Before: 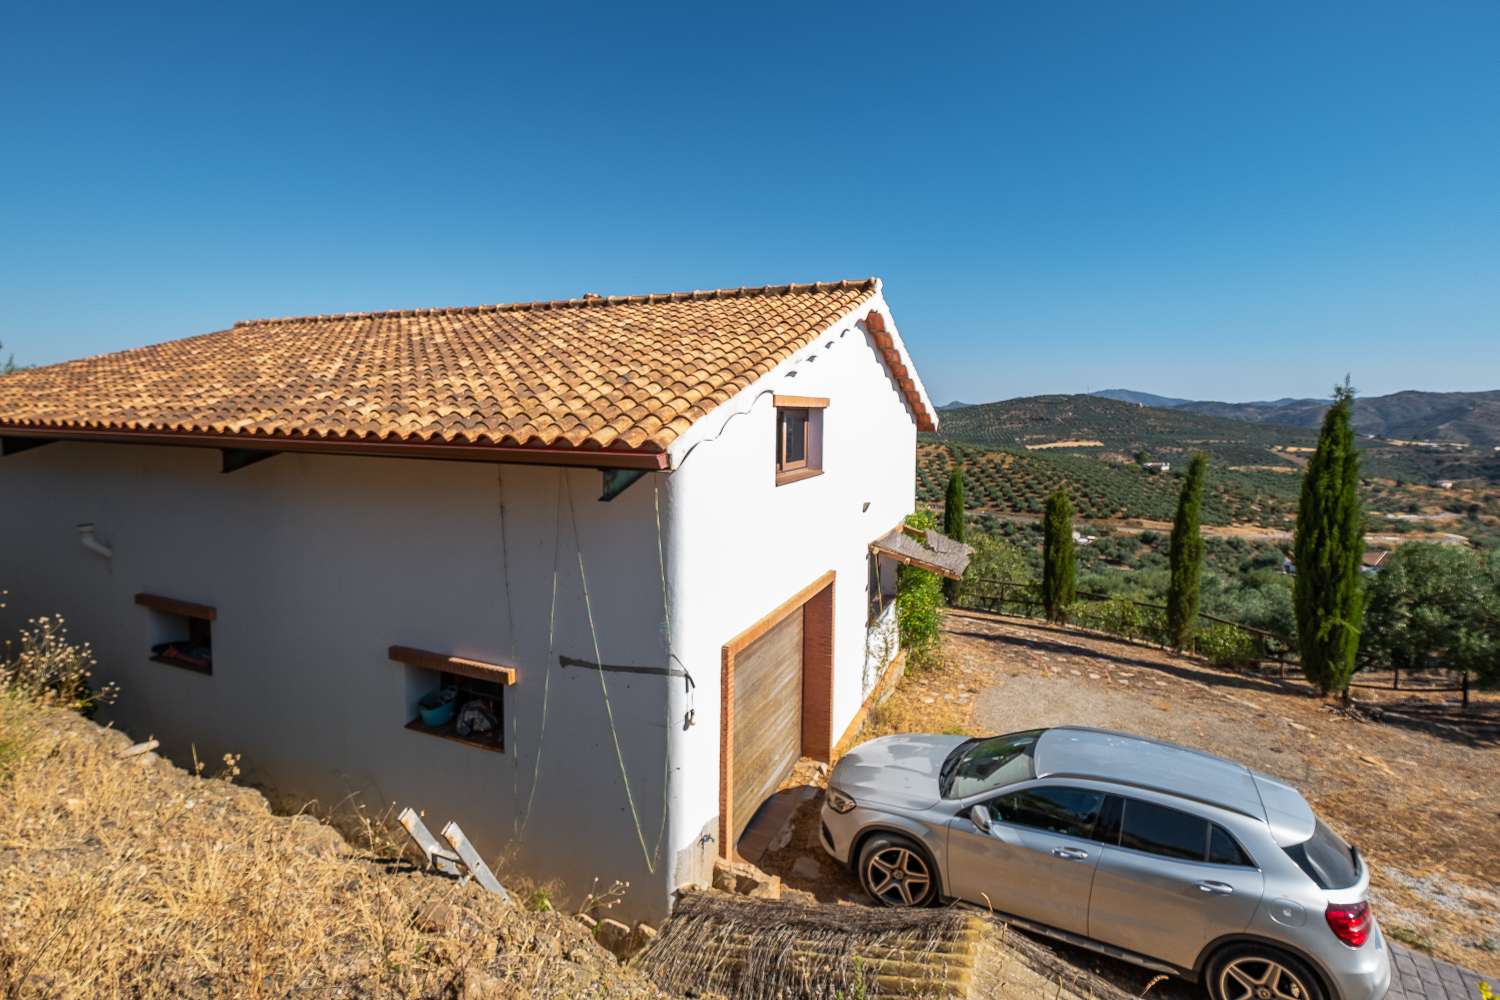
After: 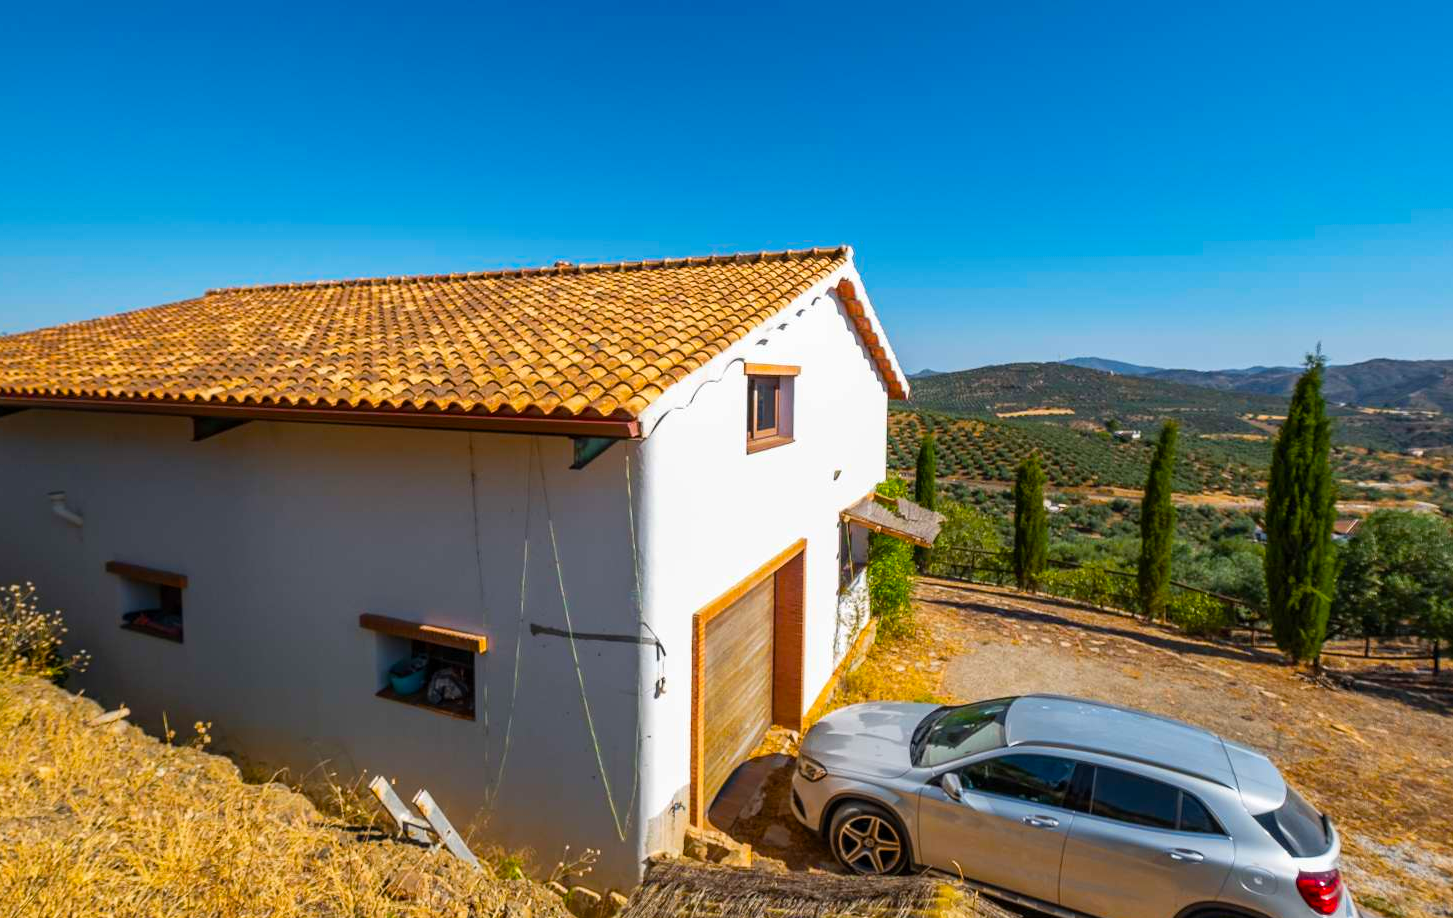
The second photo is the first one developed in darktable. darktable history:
crop: left 1.964%, top 3.251%, right 1.122%, bottom 4.933%
color balance rgb: linear chroma grading › global chroma 15%, perceptual saturation grading › global saturation 30%
